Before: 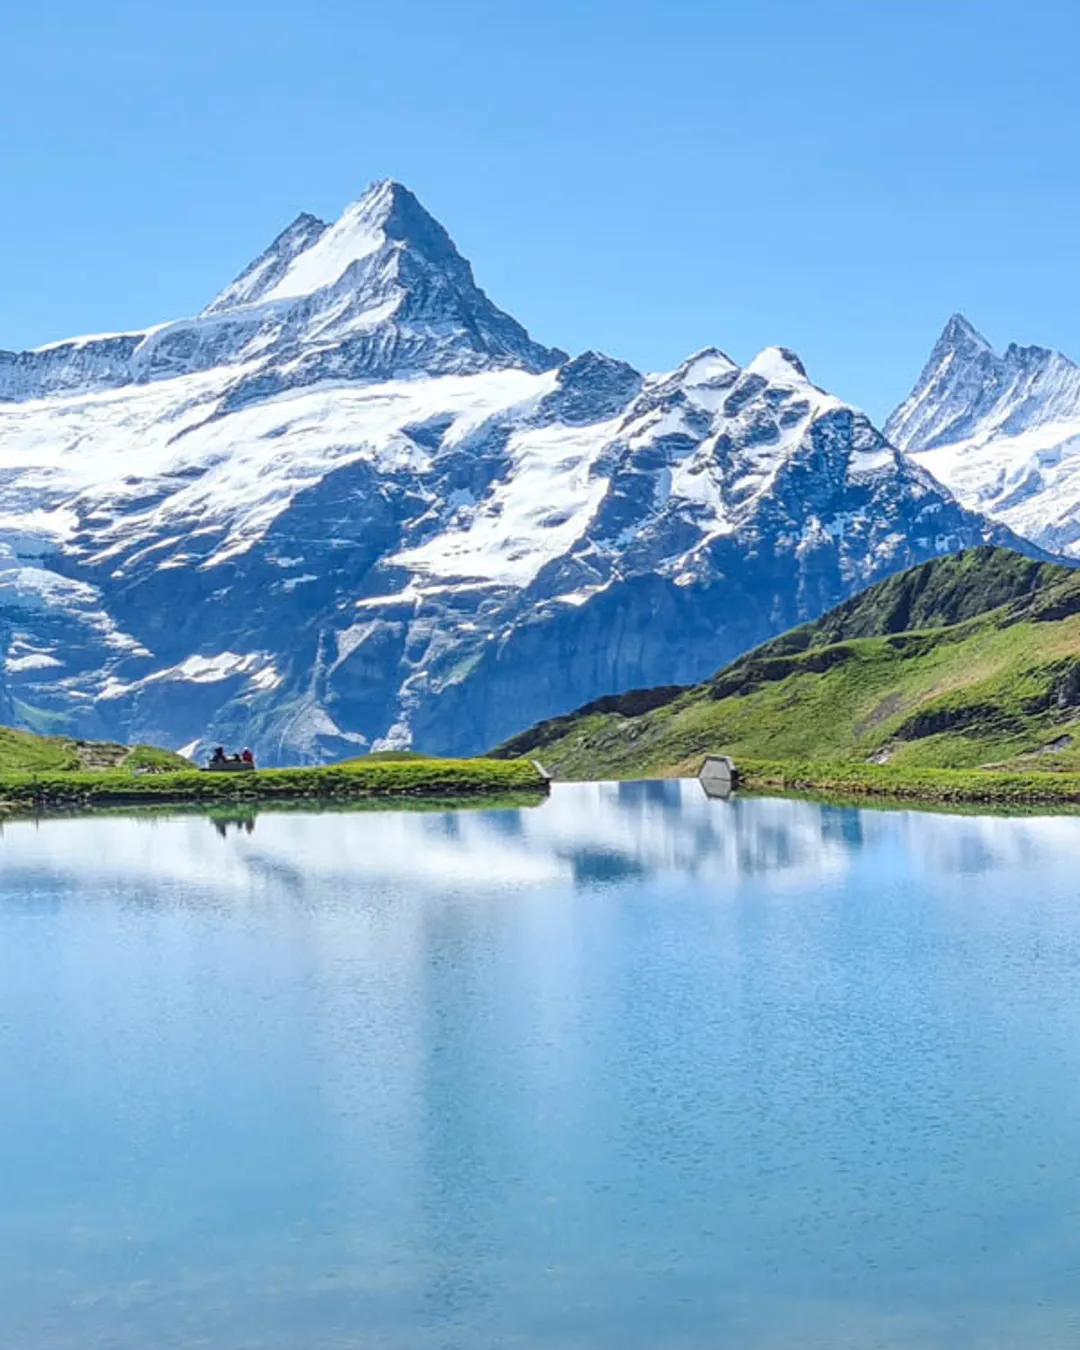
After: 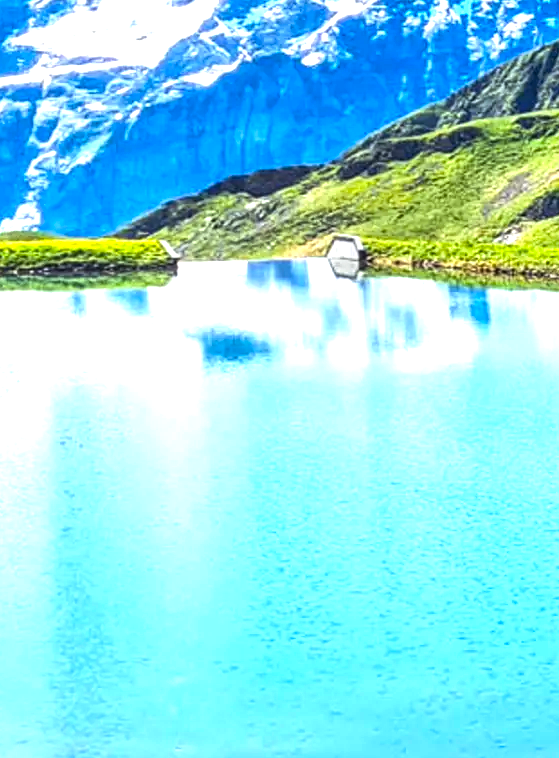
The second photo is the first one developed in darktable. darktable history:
crop: left 34.452%, top 38.529%, right 13.769%, bottom 5.317%
local contrast: on, module defaults
color balance rgb: linear chroma grading › global chroma 15.629%, perceptual saturation grading › global saturation -11.293%, perceptual brilliance grading › global brilliance 30.312%, perceptual brilliance grading › highlights 12.528%, perceptual brilliance grading › mid-tones 24.095%, global vibrance 20%
